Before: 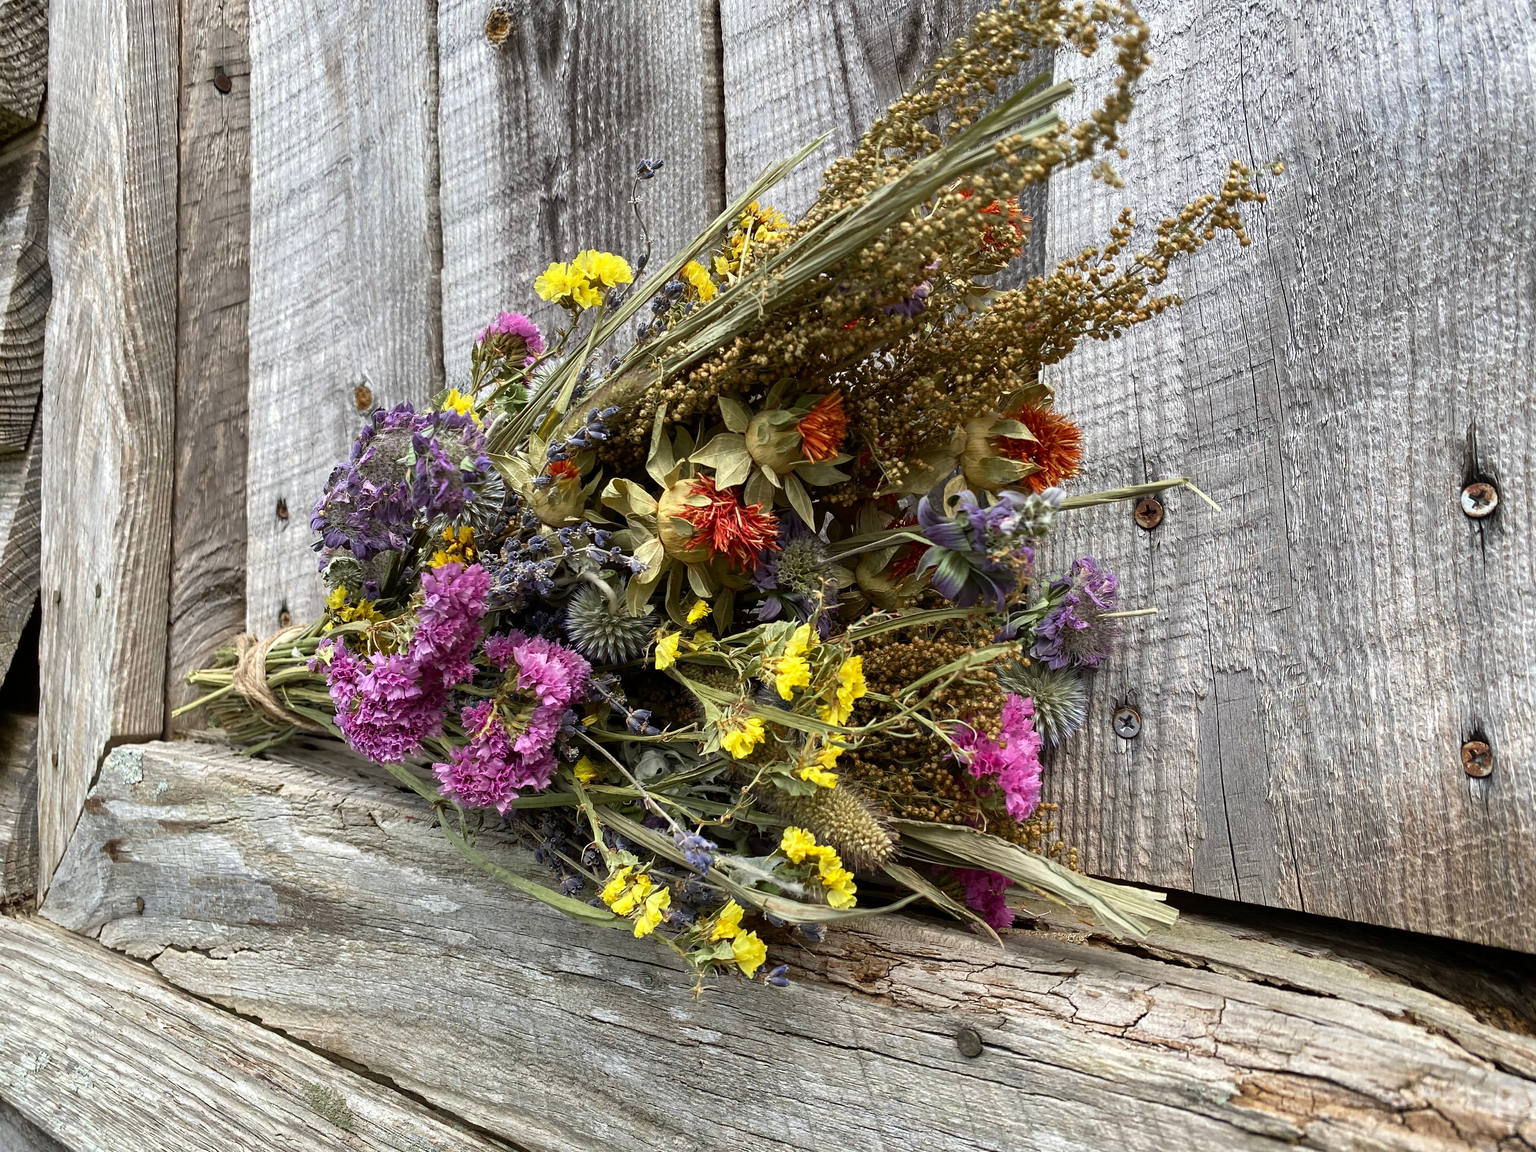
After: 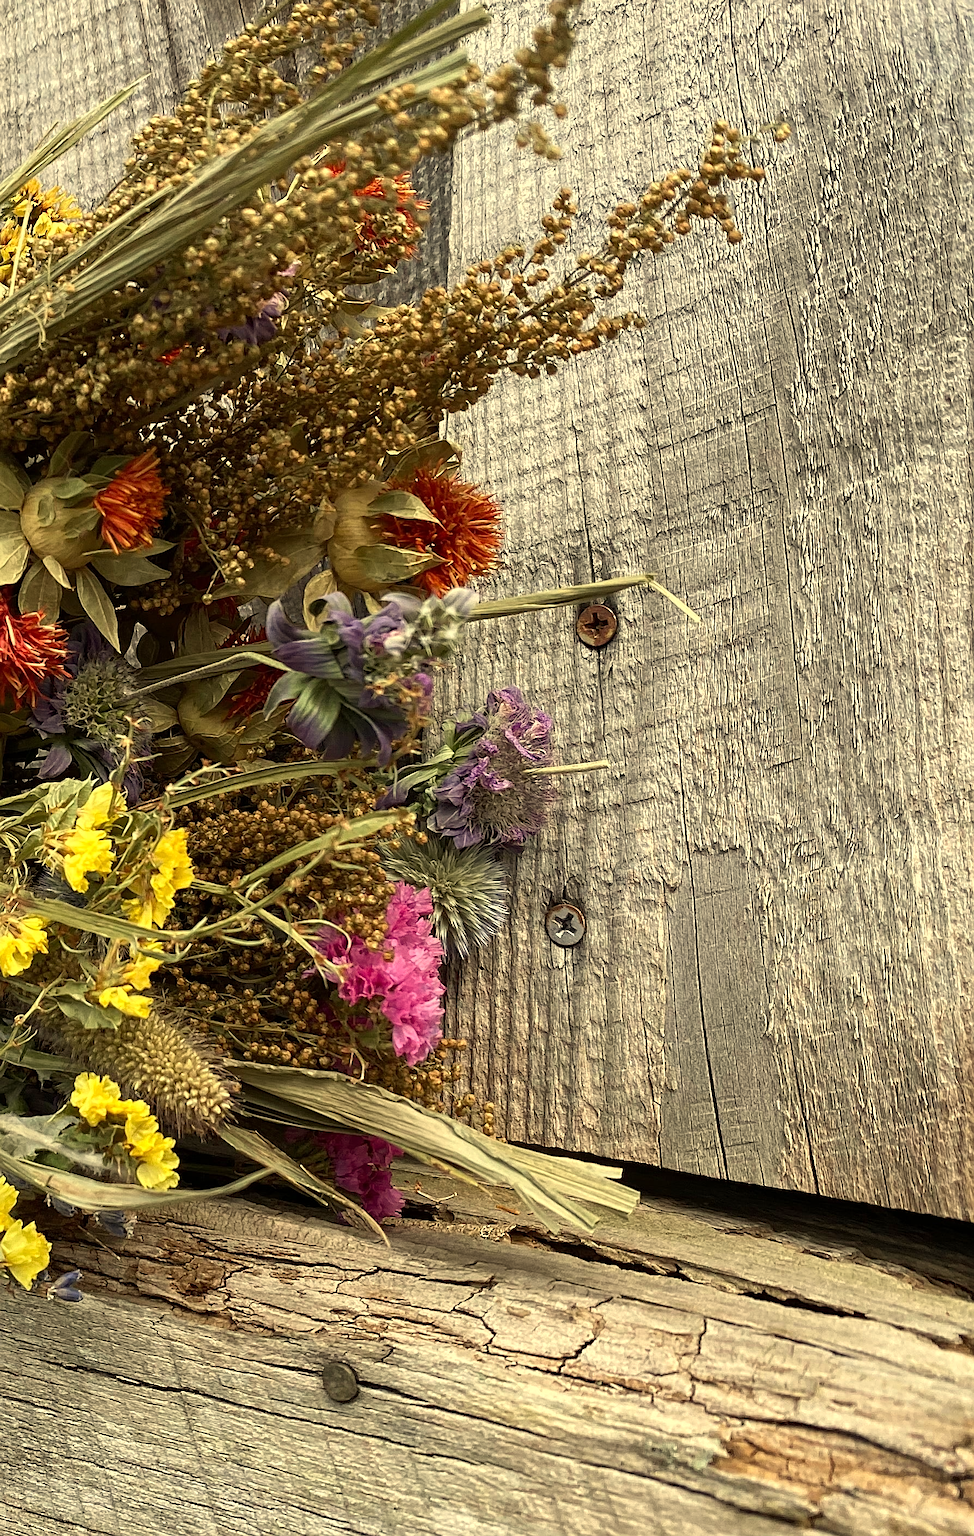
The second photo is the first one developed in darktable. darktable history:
white balance: red 1.08, blue 0.791
sharpen: on, module defaults
crop: left 47.628%, top 6.643%, right 7.874%
